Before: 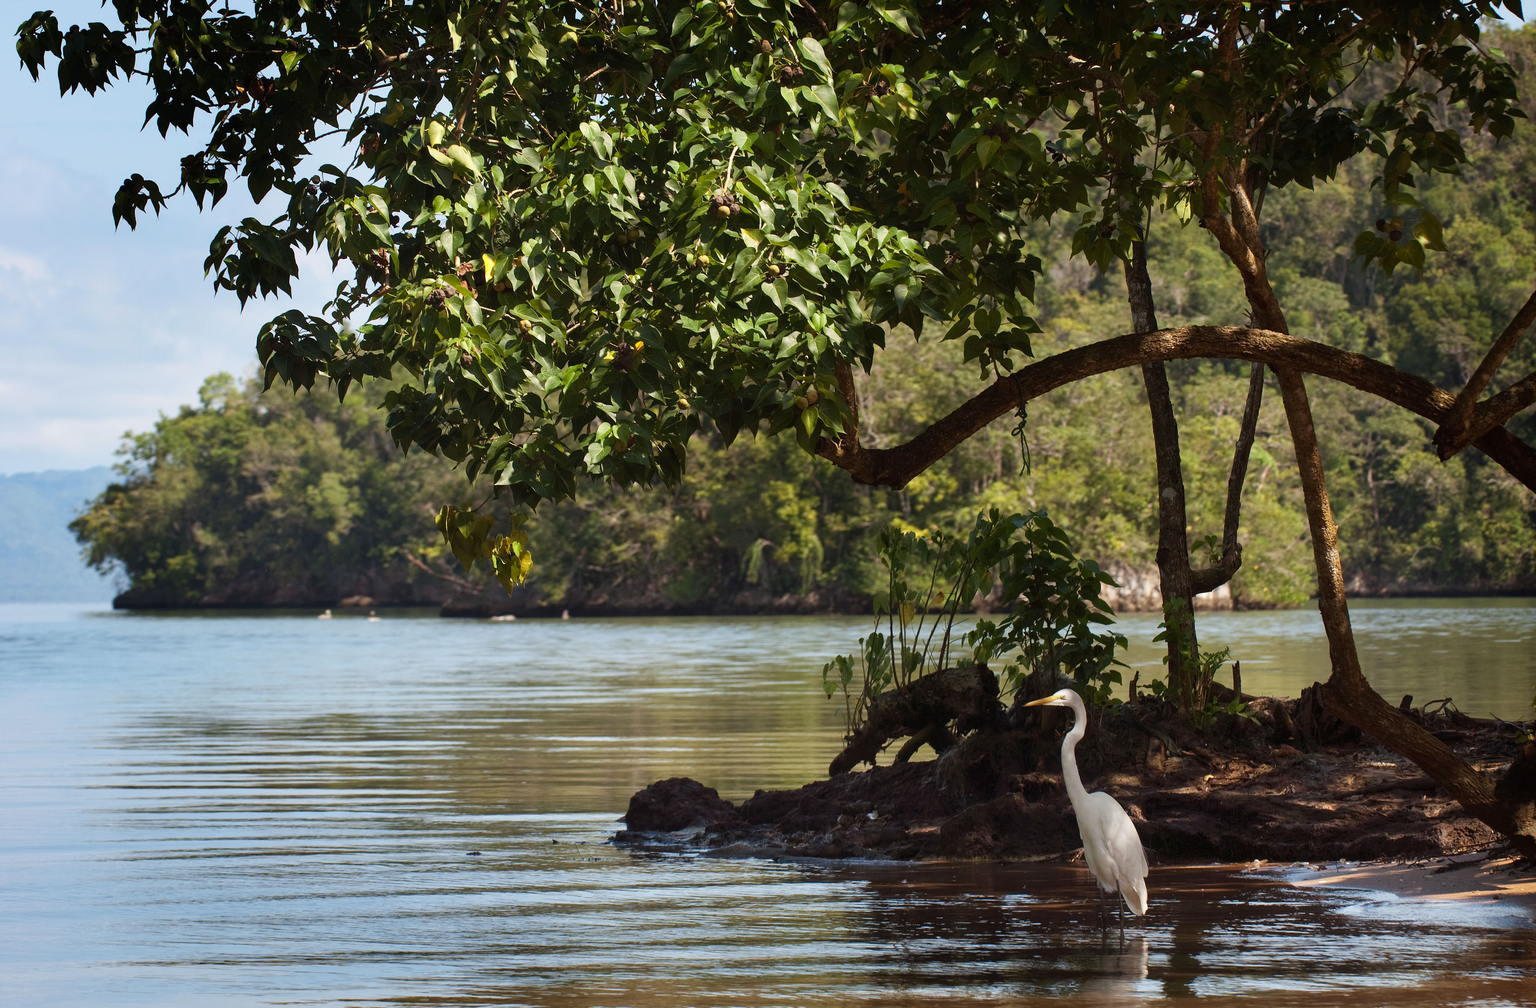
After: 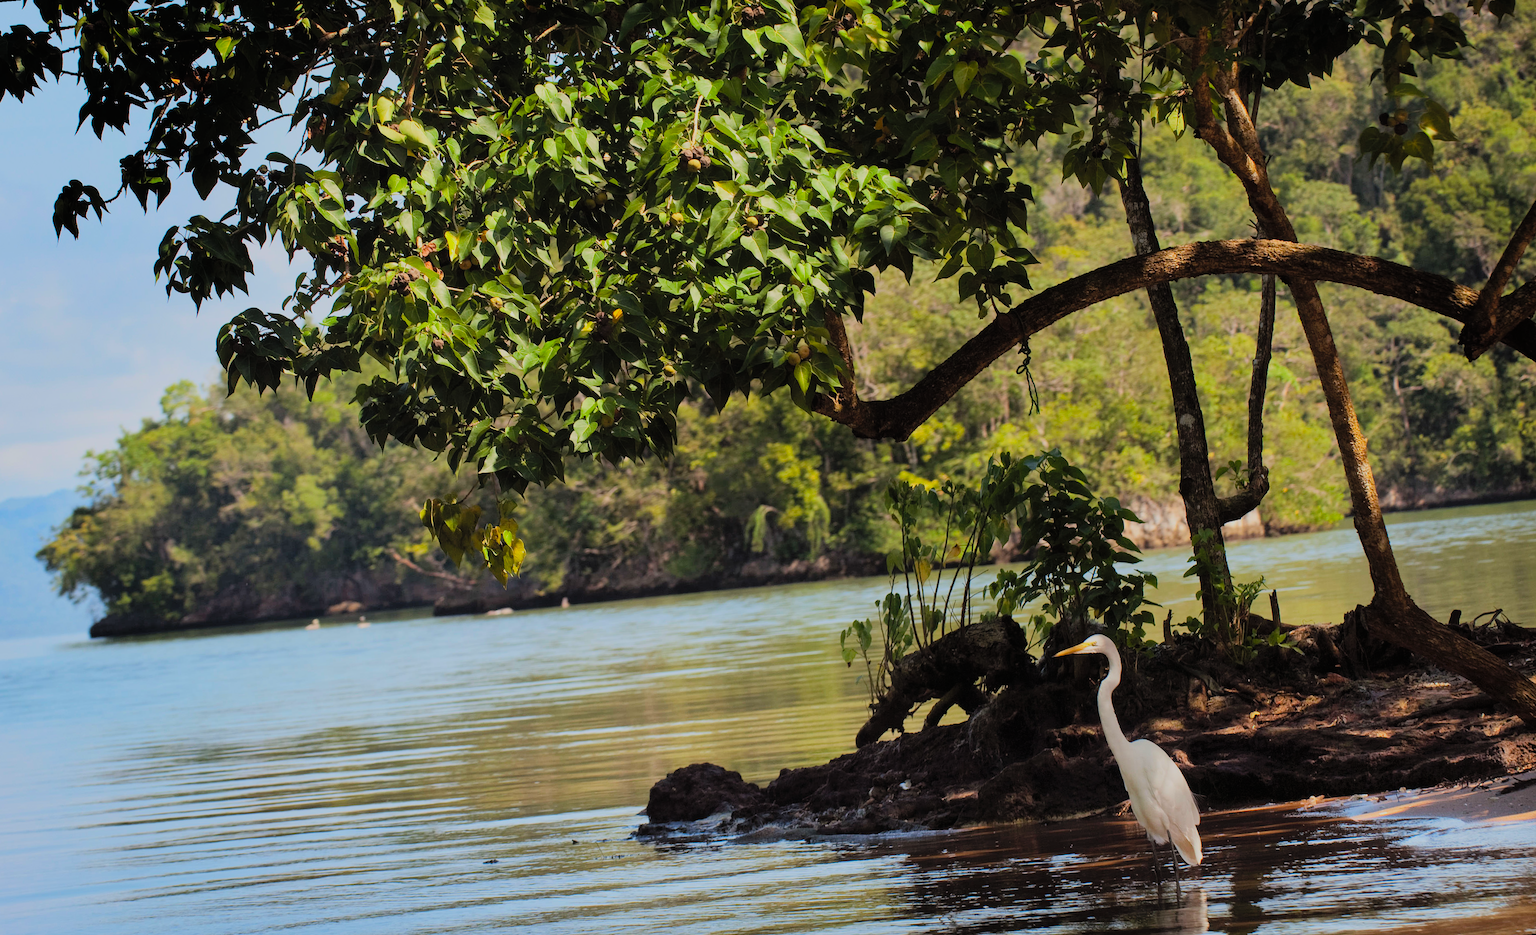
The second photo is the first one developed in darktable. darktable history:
shadows and highlights: shadows -20, white point adjustment -2, highlights -35
rotate and perspective: rotation -5°, crop left 0.05, crop right 0.952, crop top 0.11, crop bottom 0.89
contrast brightness saturation: contrast 0.07, brightness 0.18, saturation 0.4
filmic rgb: black relative exposure -7.48 EV, white relative exposure 4.83 EV, hardness 3.4, color science v6 (2022)
